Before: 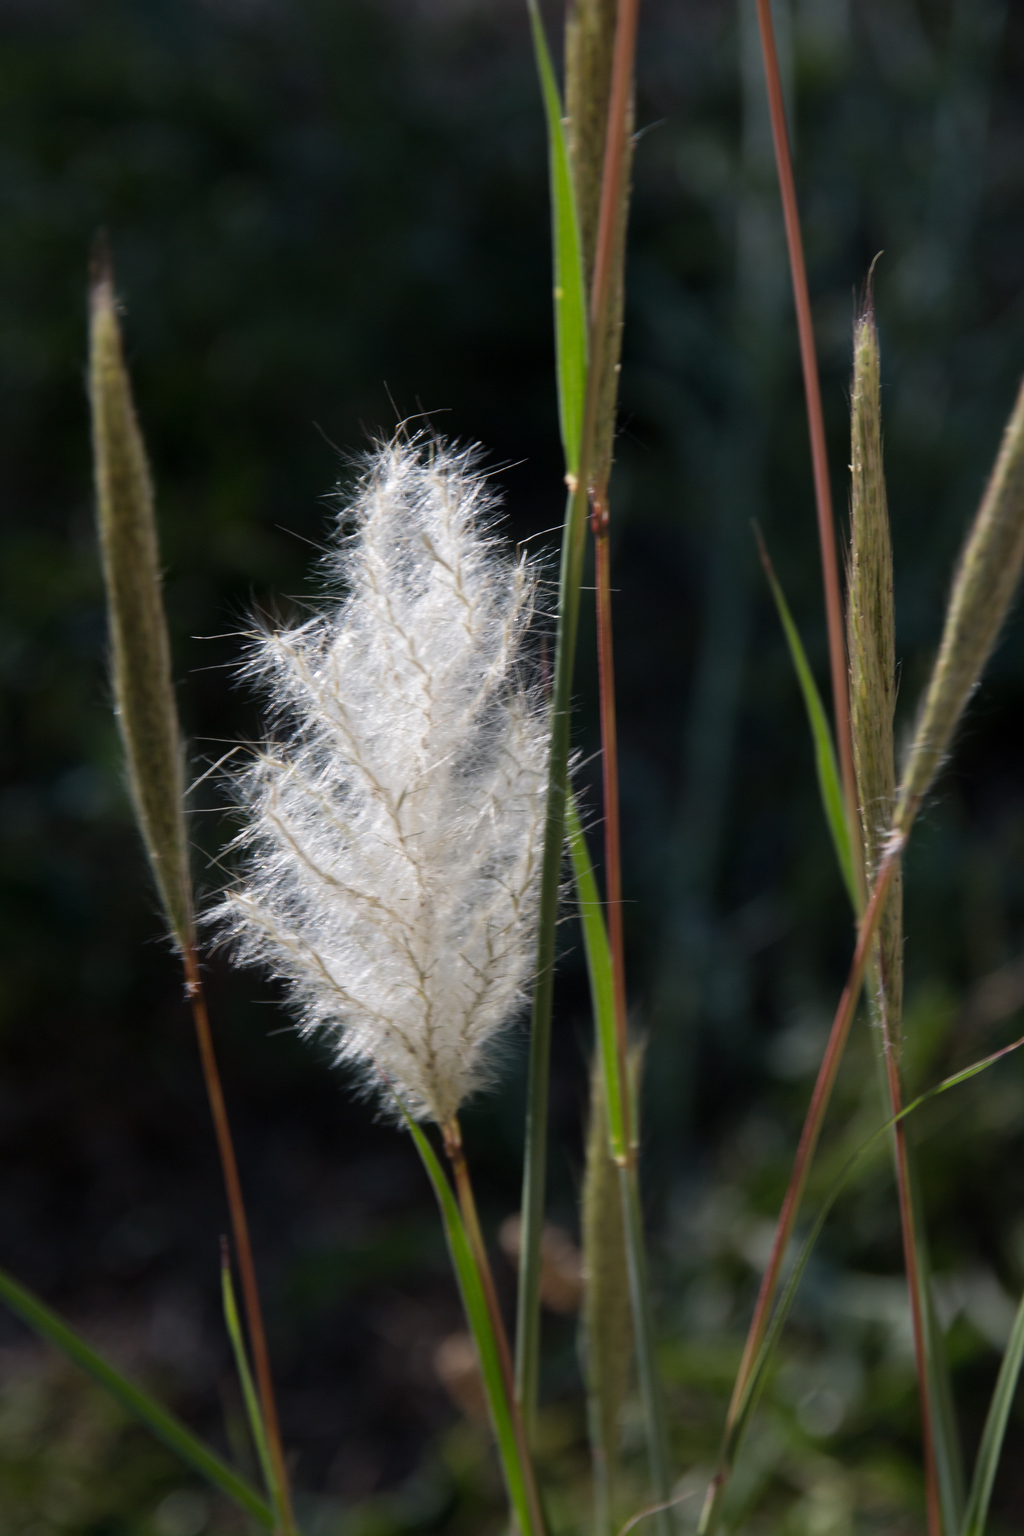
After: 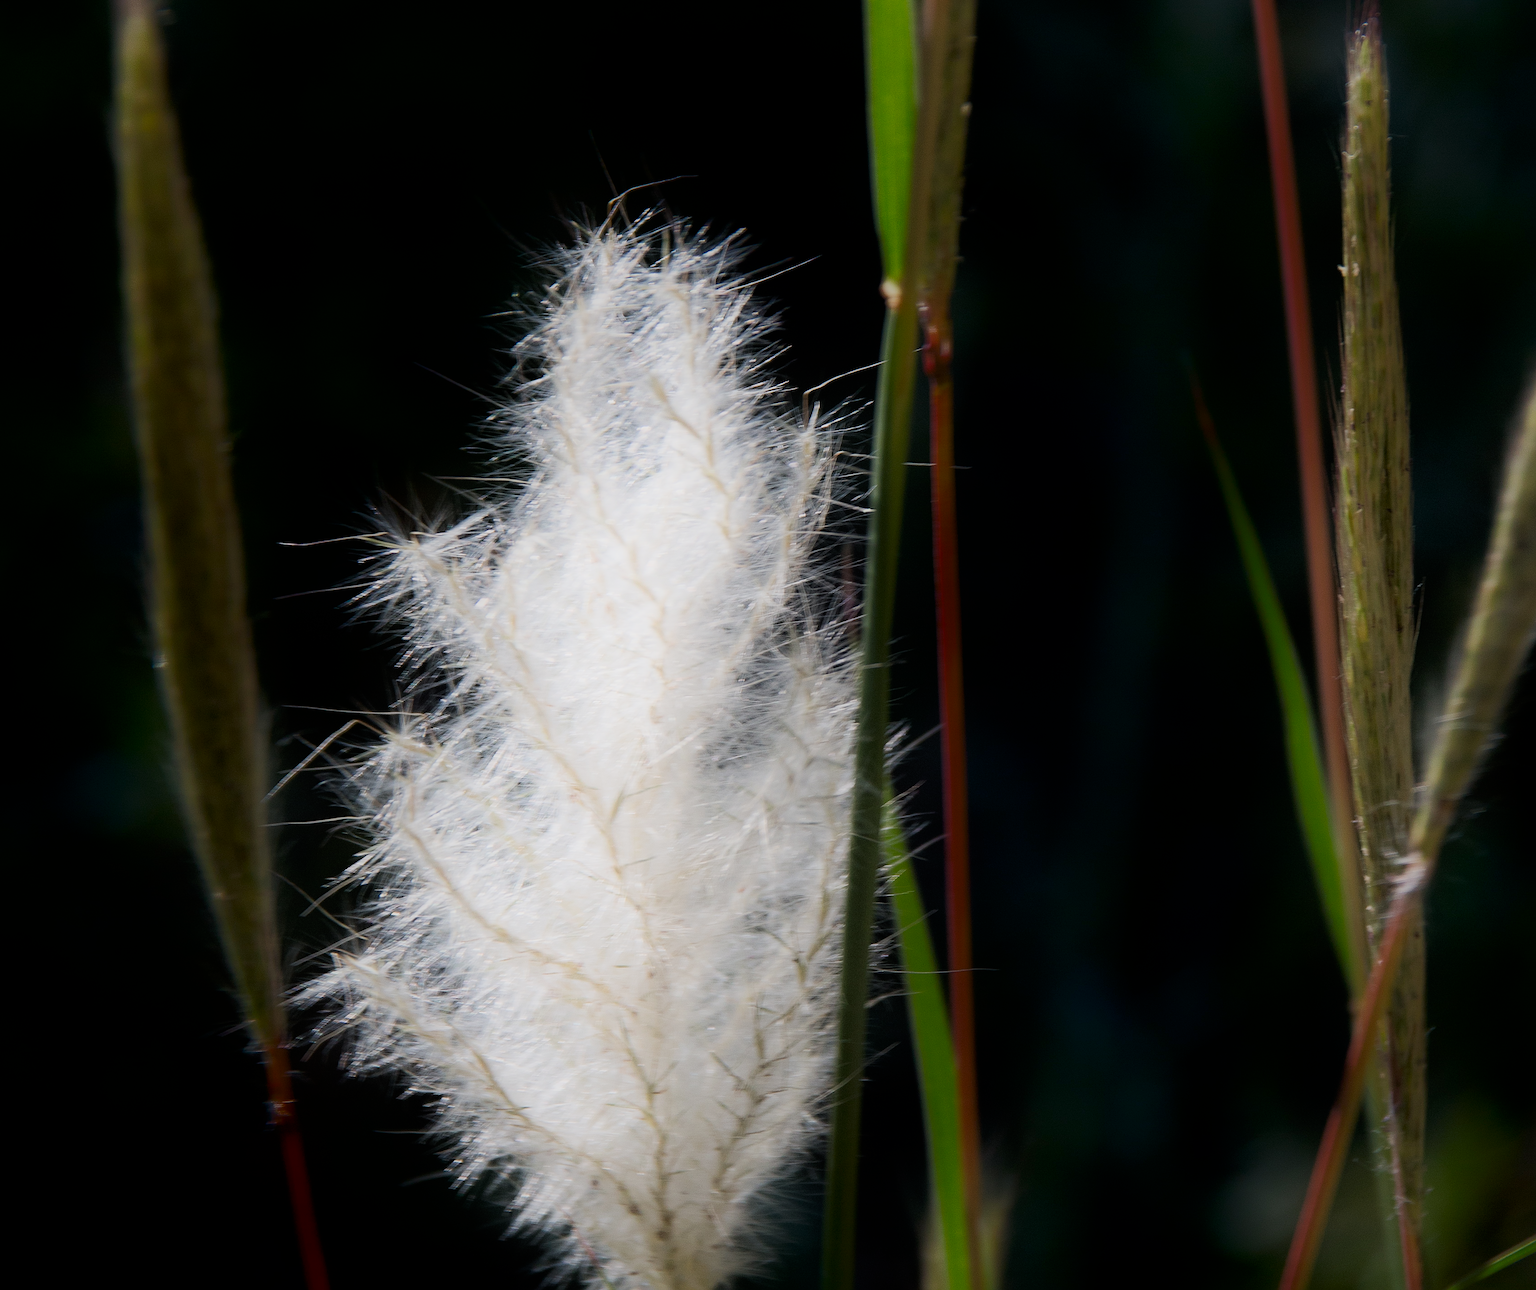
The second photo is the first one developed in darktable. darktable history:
crop: left 1.853%, top 19.562%, right 5.113%, bottom 28.339%
sharpen: on, module defaults
shadows and highlights: shadows -53.71, highlights 87.14, soften with gaussian
filmic rgb: black relative exposure -7.65 EV, white relative exposure 4.56 EV, hardness 3.61
